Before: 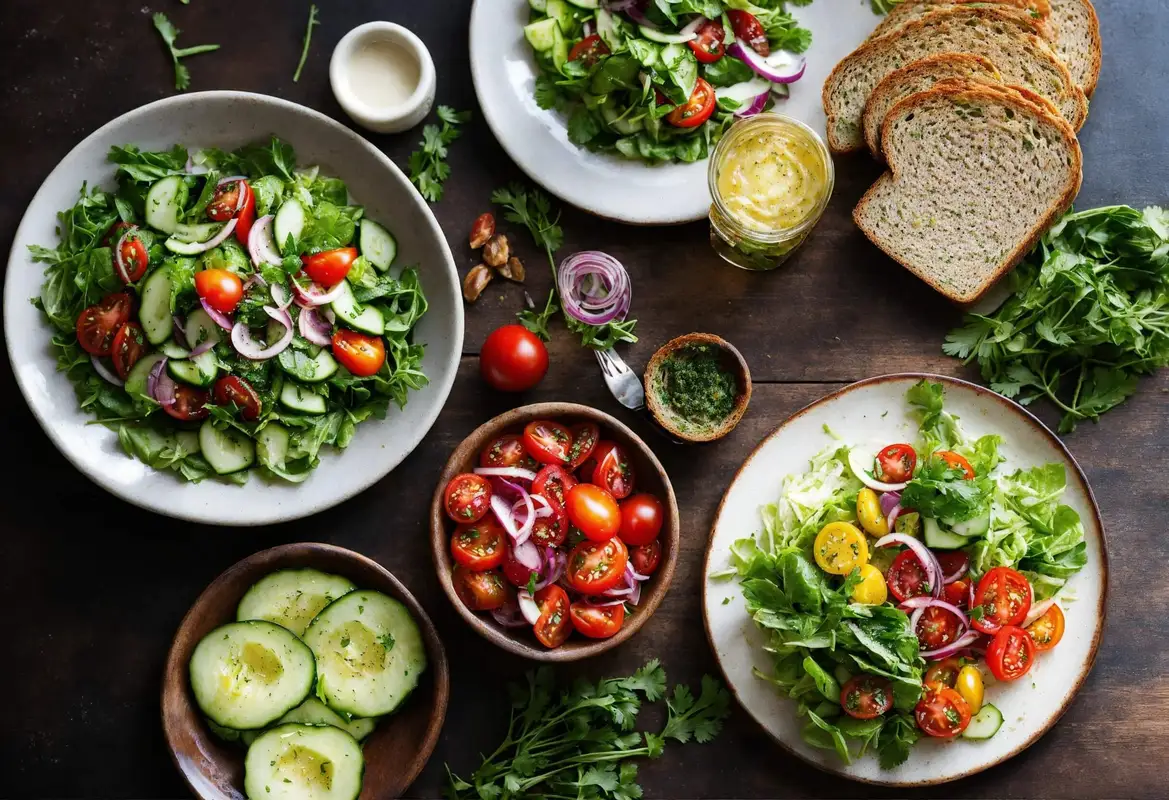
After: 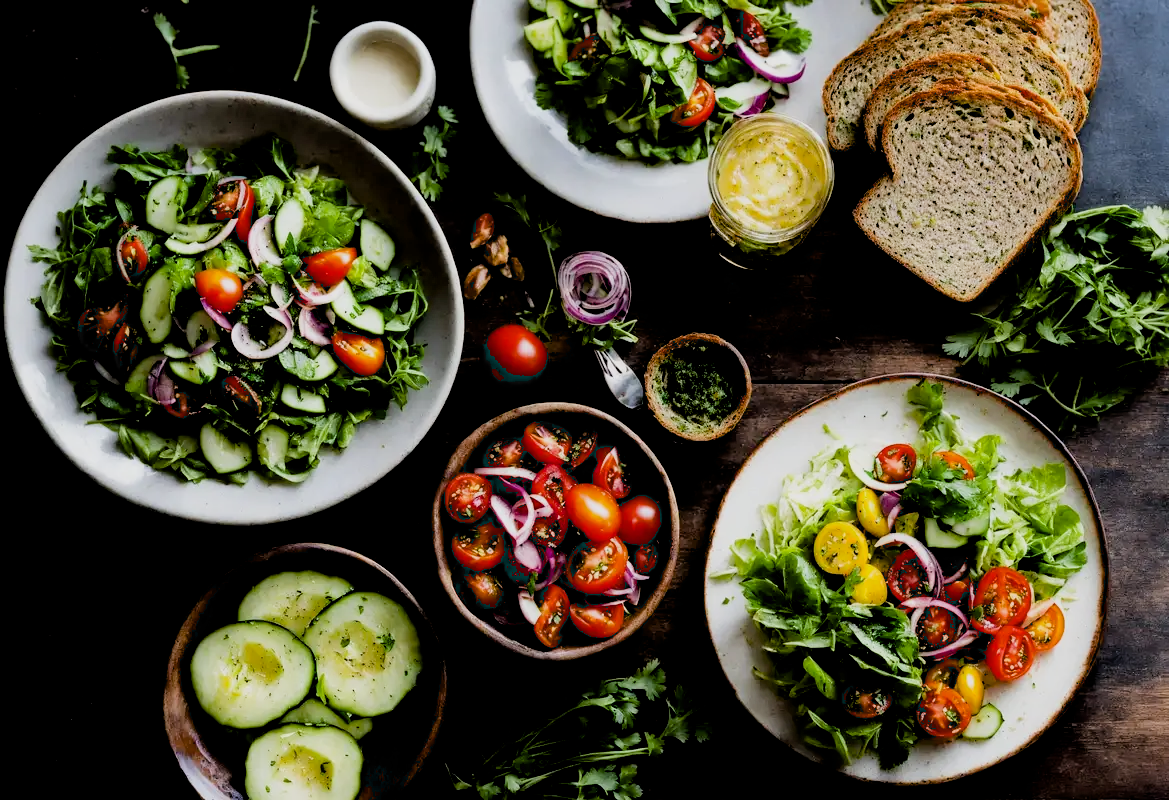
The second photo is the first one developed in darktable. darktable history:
exposure: black level correction 0.029, exposure -0.073 EV, compensate highlight preservation false
filmic rgb: black relative exposure -5 EV, white relative exposure 3.5 EV, hardness 3.19, contrast 1.2, highlights saturation mix -50%
